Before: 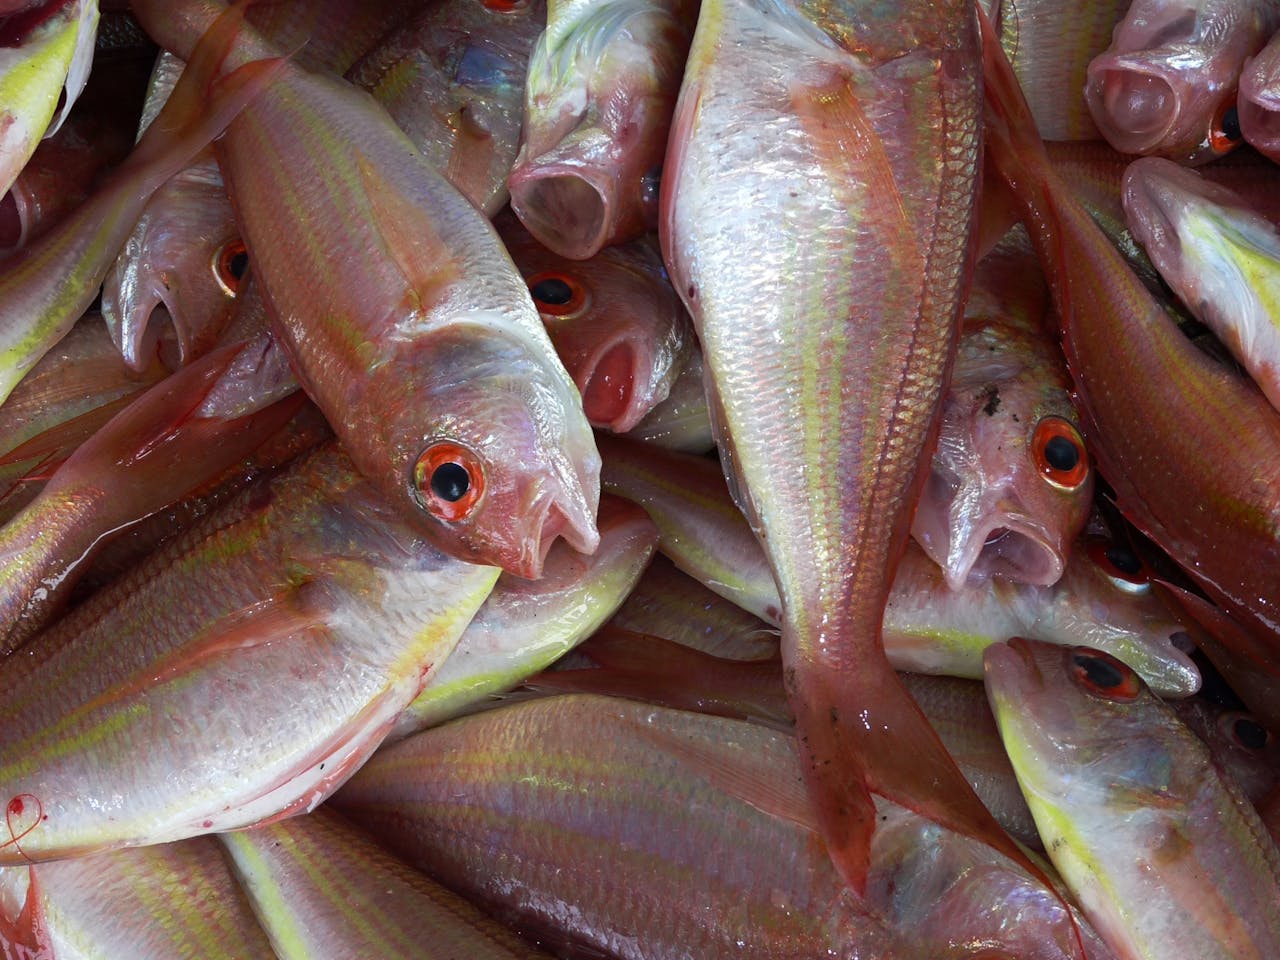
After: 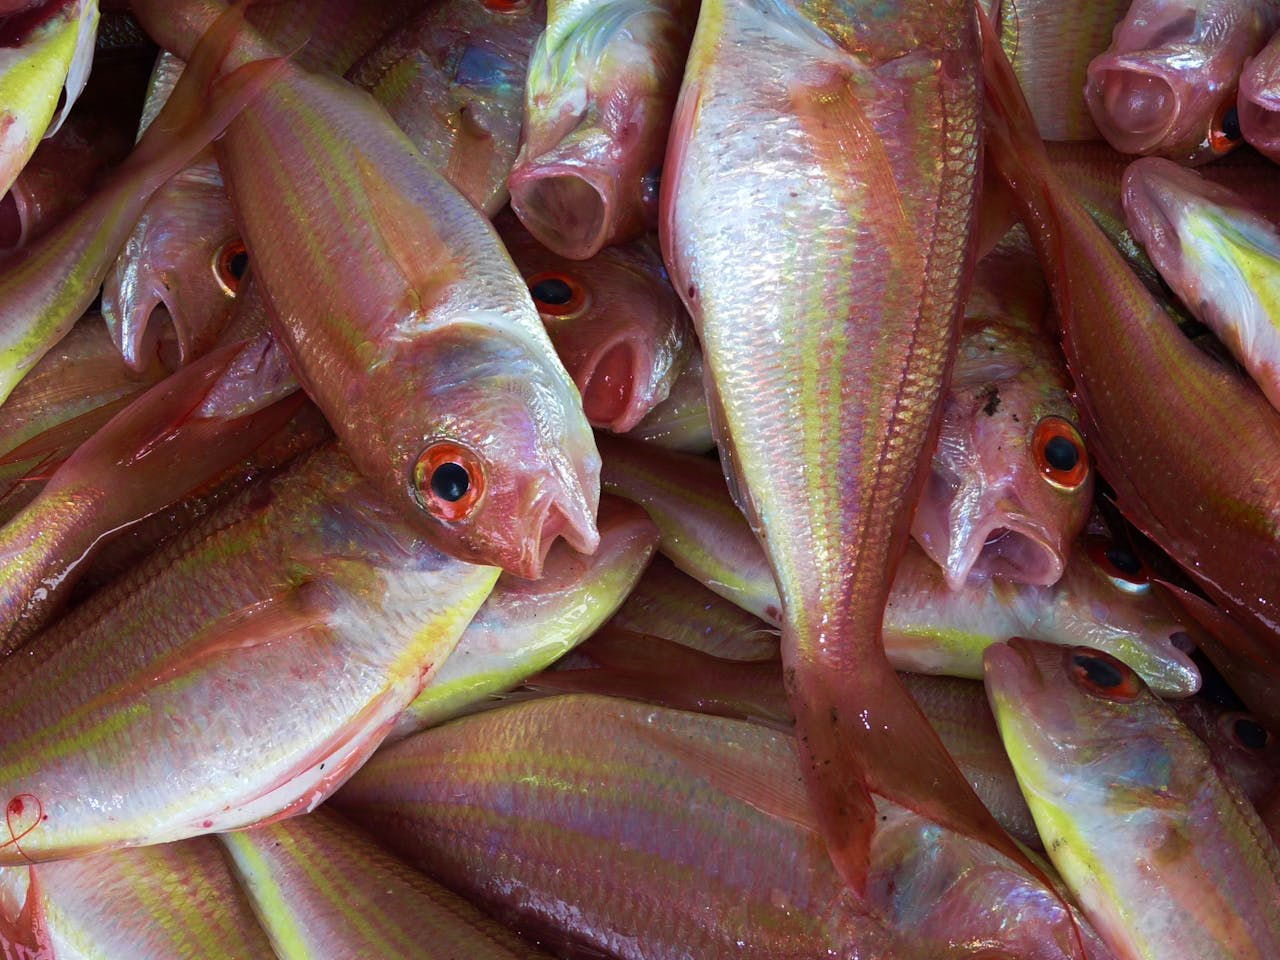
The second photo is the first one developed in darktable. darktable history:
velvia: strength 44.74%
